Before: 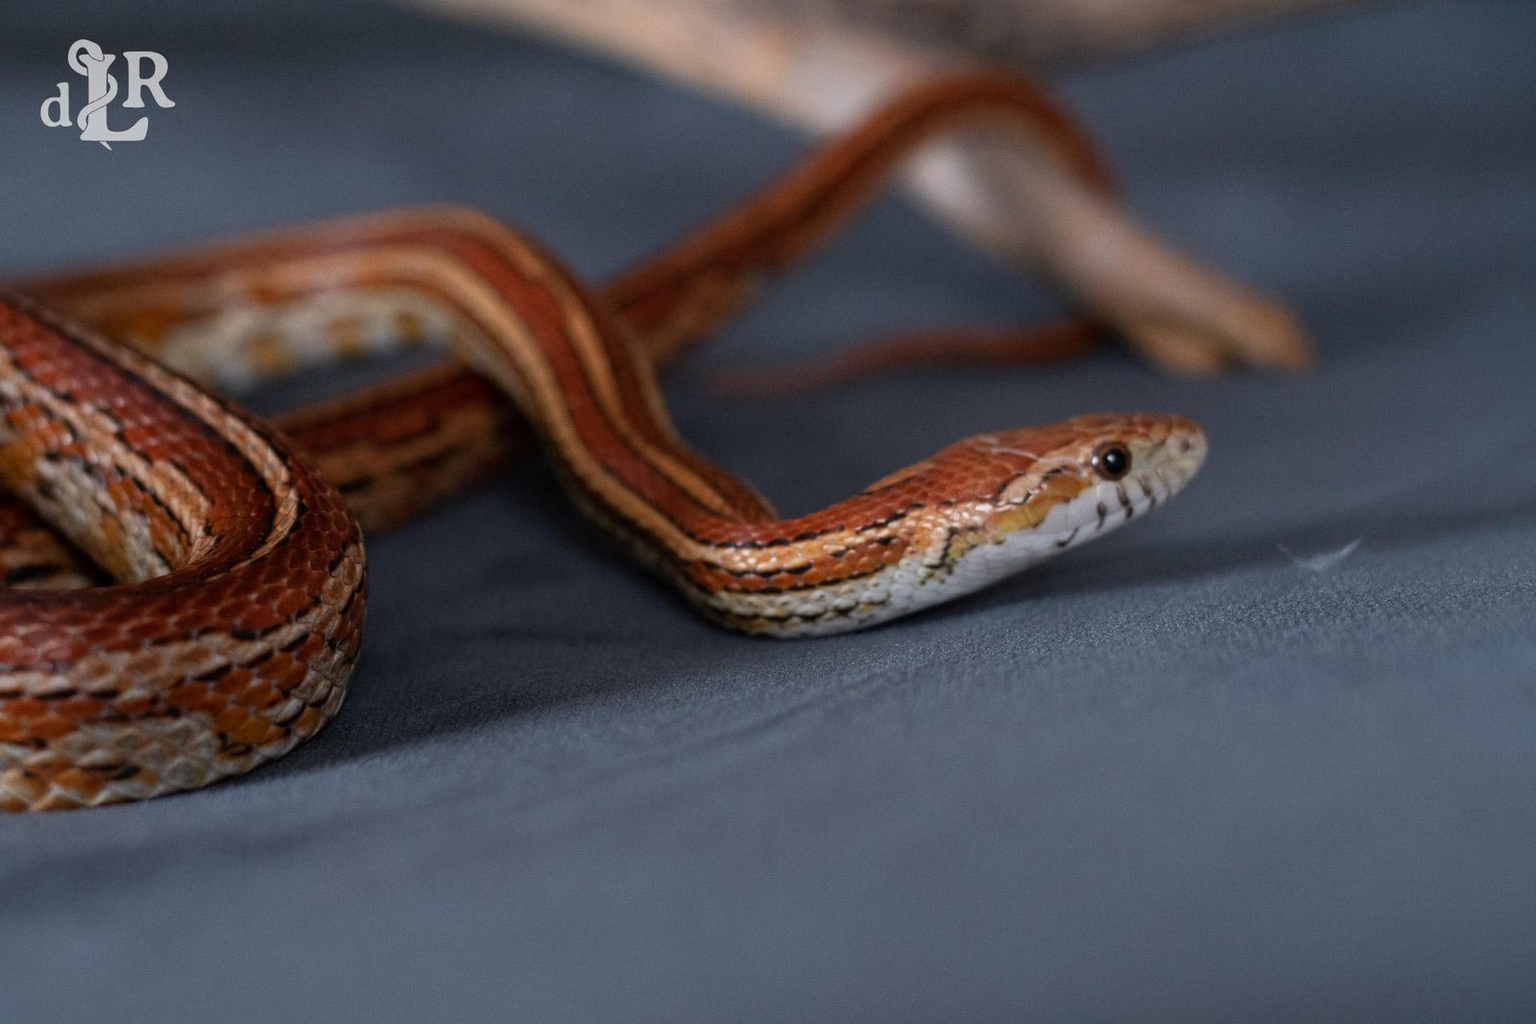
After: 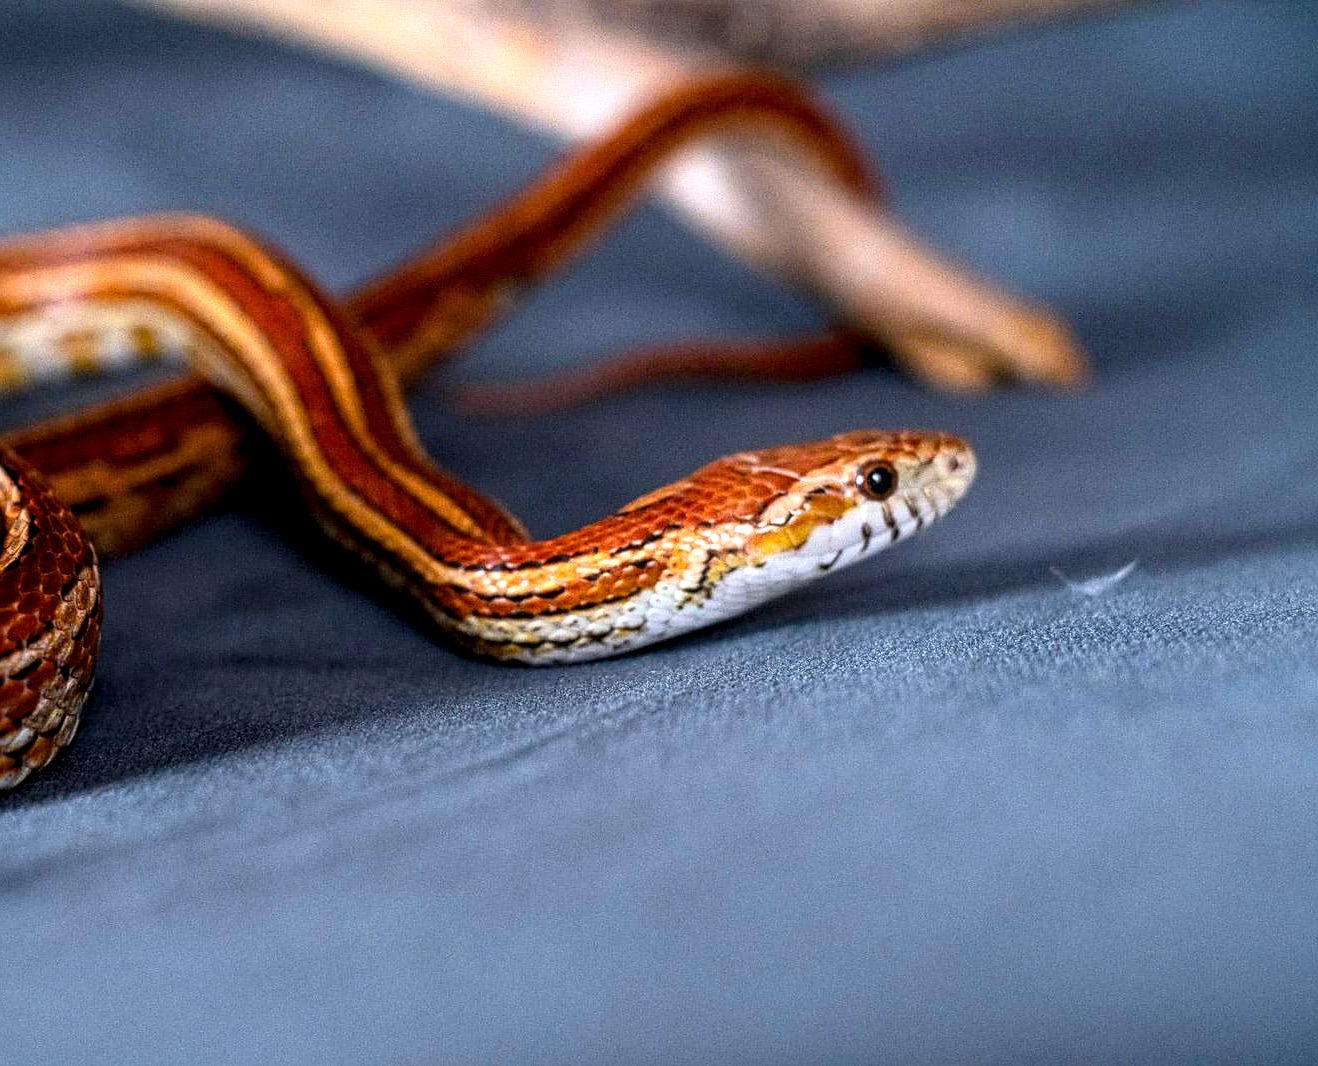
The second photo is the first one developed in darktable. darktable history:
crop: left 17.582%, bottom 0.031%
color balance rgb: perceptual saturation grading › global saturation 25%, global vibrance 20%
white balance: red 0.988, blue 1.017
local contrast: detail 160%
exposure: black level correction 0.001, exposure 0.5 EV, compensate exposure bias true, compensate highlight preservation false
sharpen: on, module defaults
contrast brightness saturation: contrast 0.2, brightness 0.16, saturation 0.22
